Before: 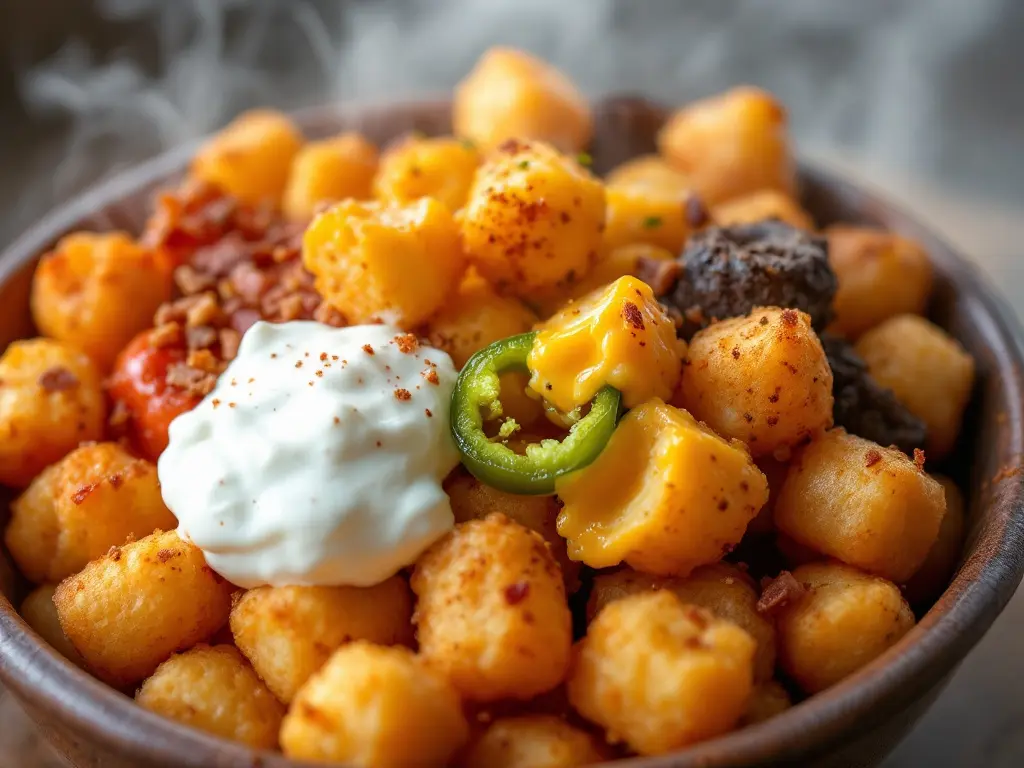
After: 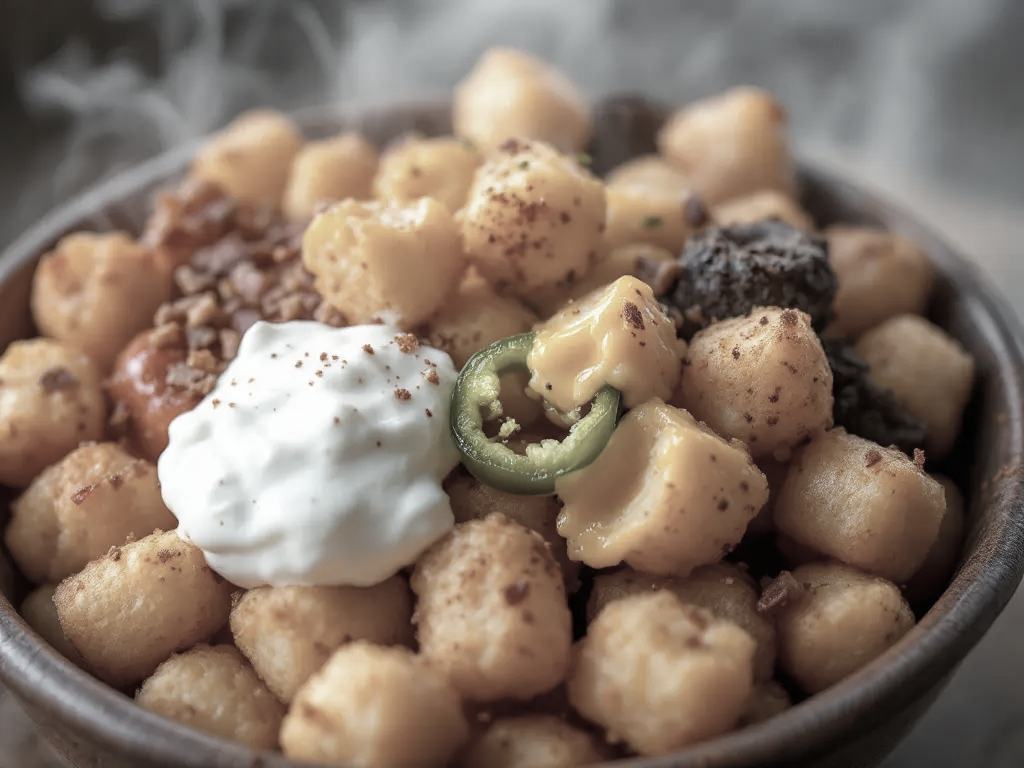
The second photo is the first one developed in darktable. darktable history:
color correction: highlights b* -0.033, saturation 0.342
